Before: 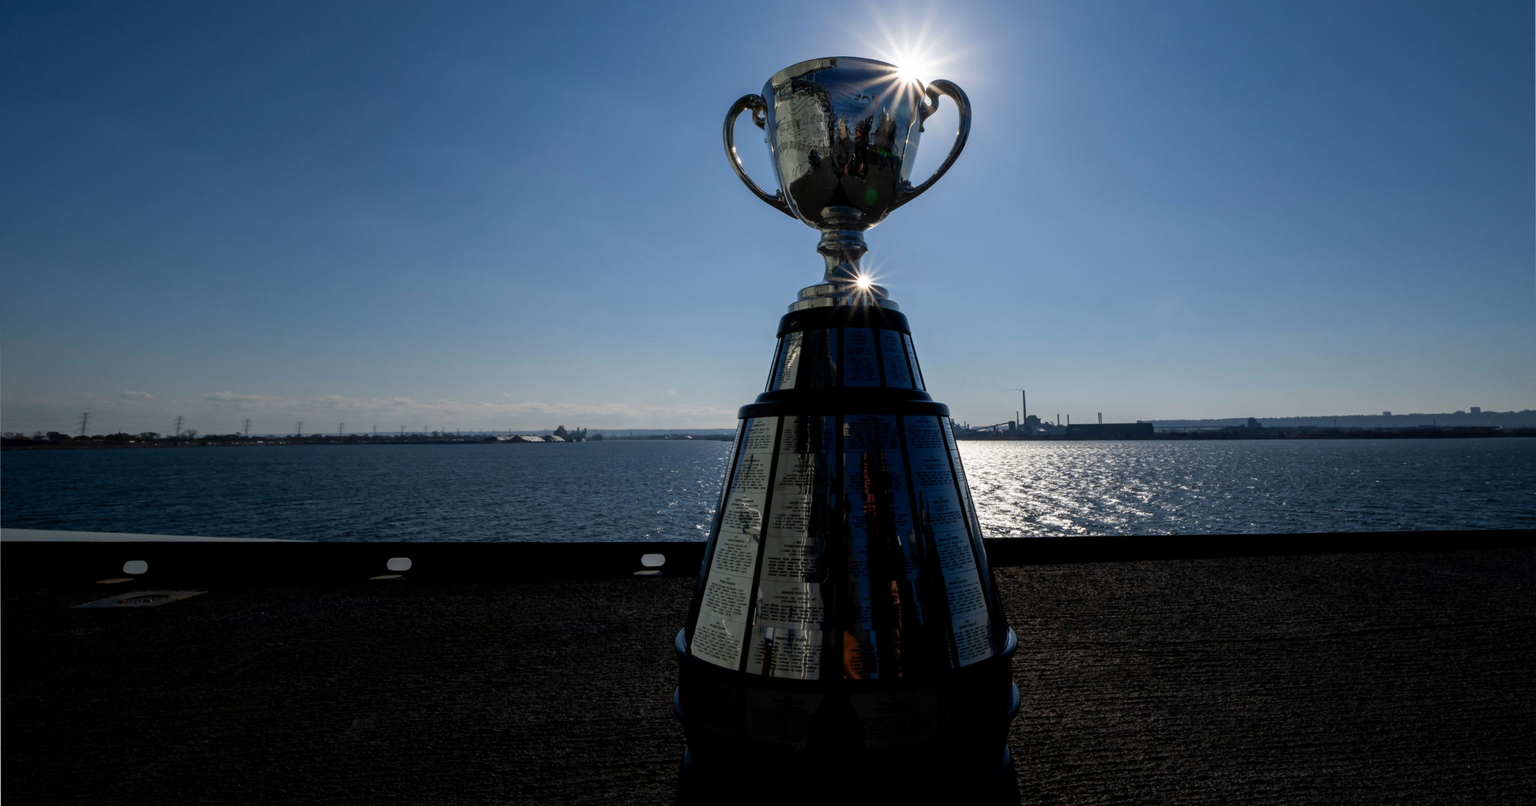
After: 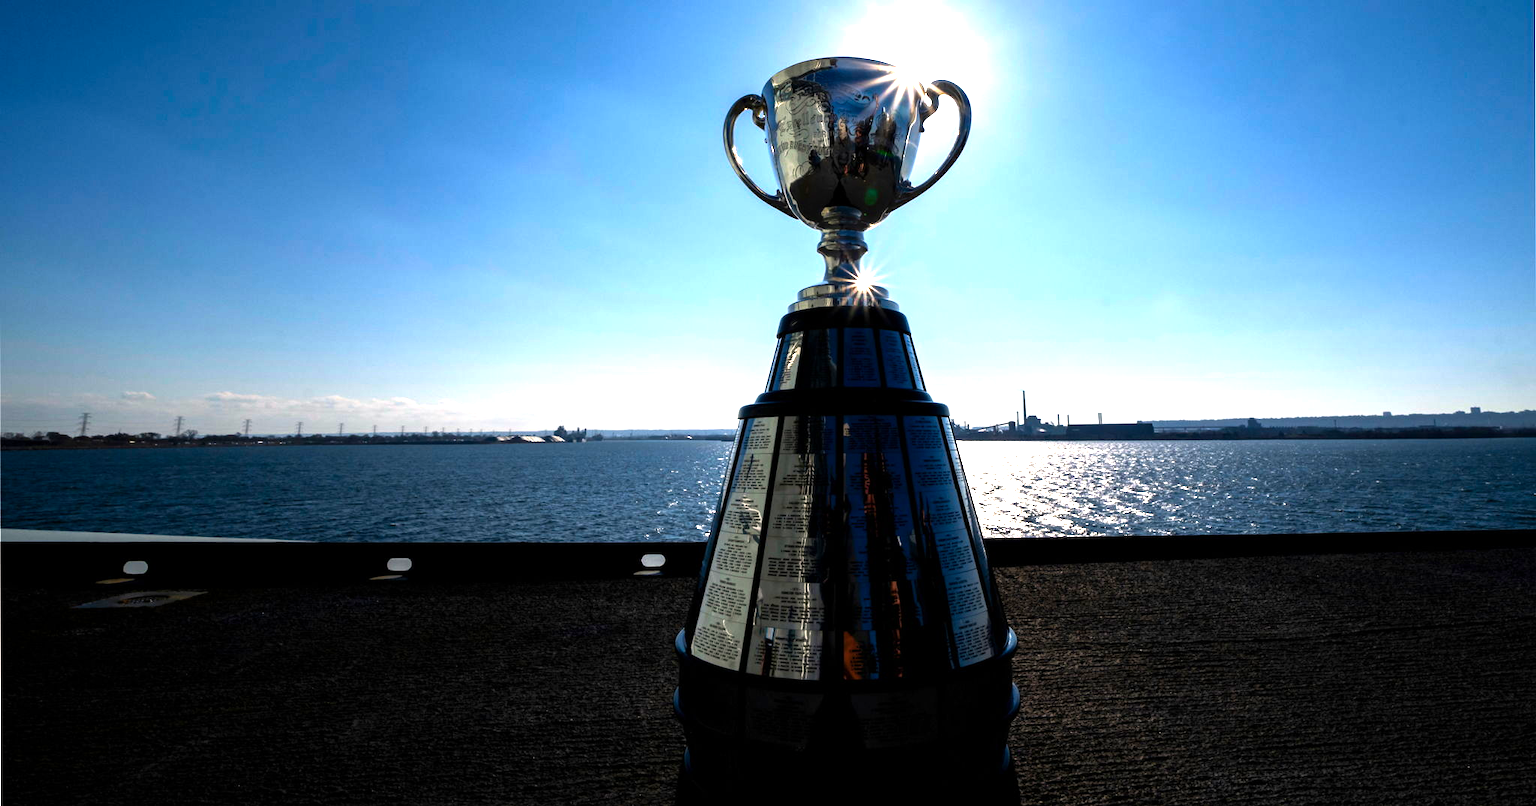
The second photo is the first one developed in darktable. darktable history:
exposure: exposure 1.146 EV, compensate exposure bias true, compensate highlight preservation false
color balance rgb: highlights gain › chroma 1.645%, highlights gain › hue 55.59°, perceptual saturation grading › global saturation 9.987%, perceptual brilliance grading › highlights 11.194%, perceptual brilliance grading › shadows -11.219%, global vibrance 35.539%, contrast 9.41%
